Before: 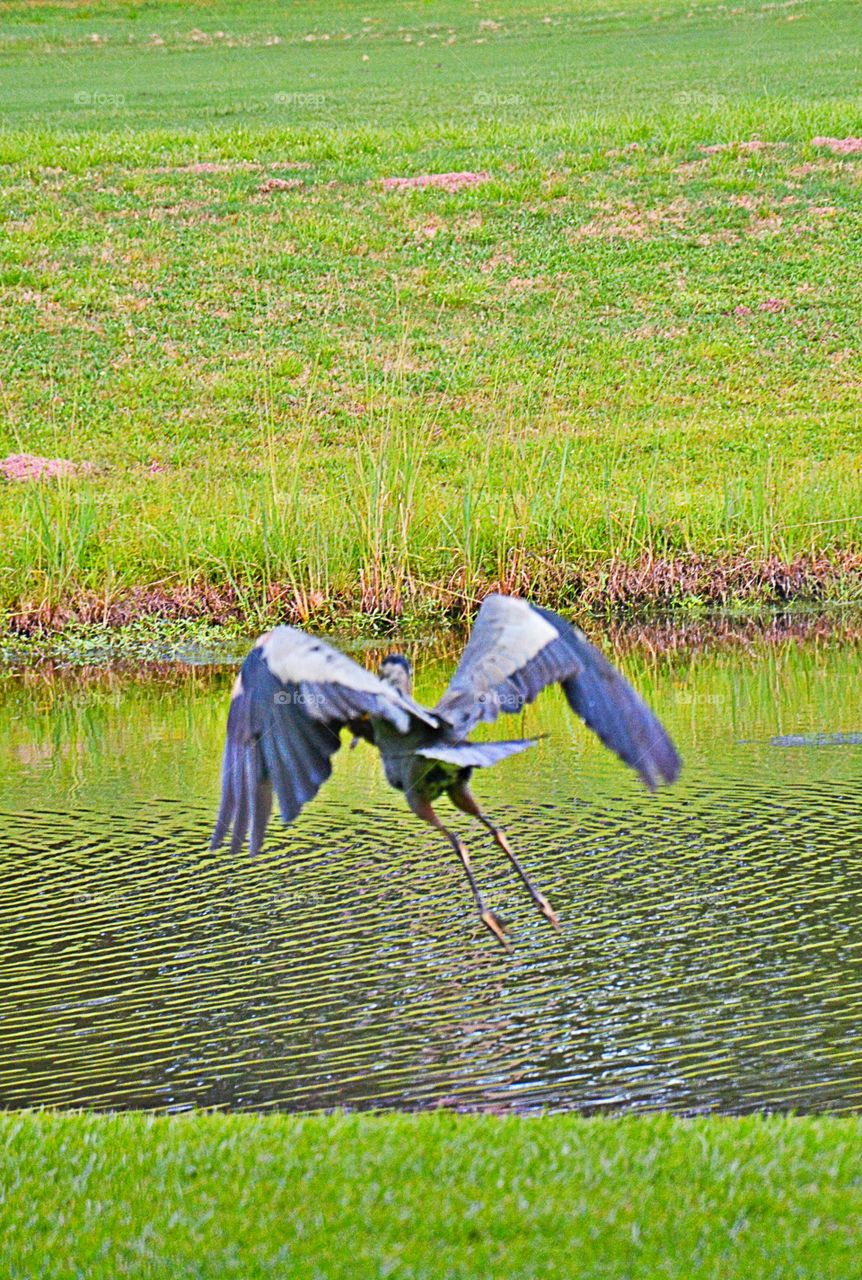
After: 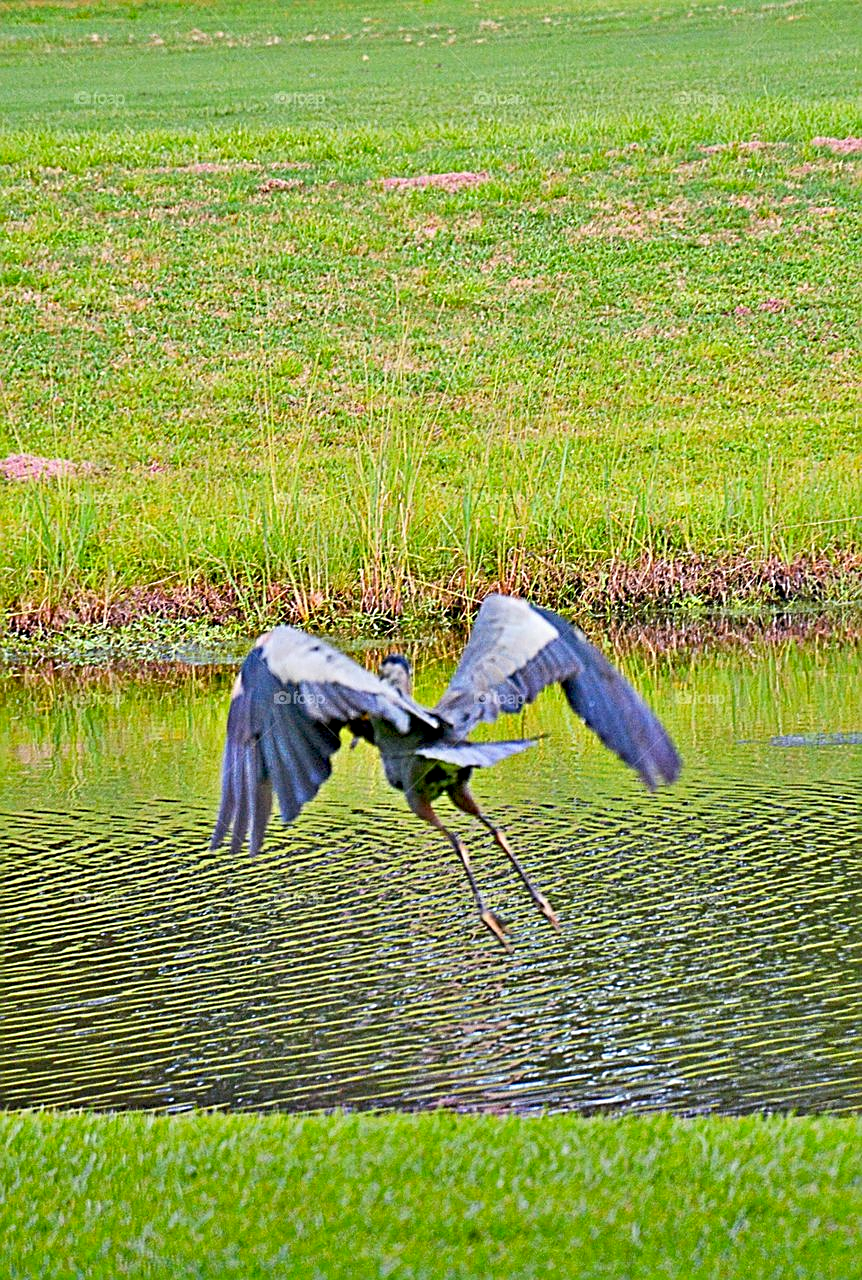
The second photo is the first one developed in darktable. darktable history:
sharpen: on, module defaults
exposure: black level correction 0.01, exposure 0.01 EV, compensate highlight preservation false
